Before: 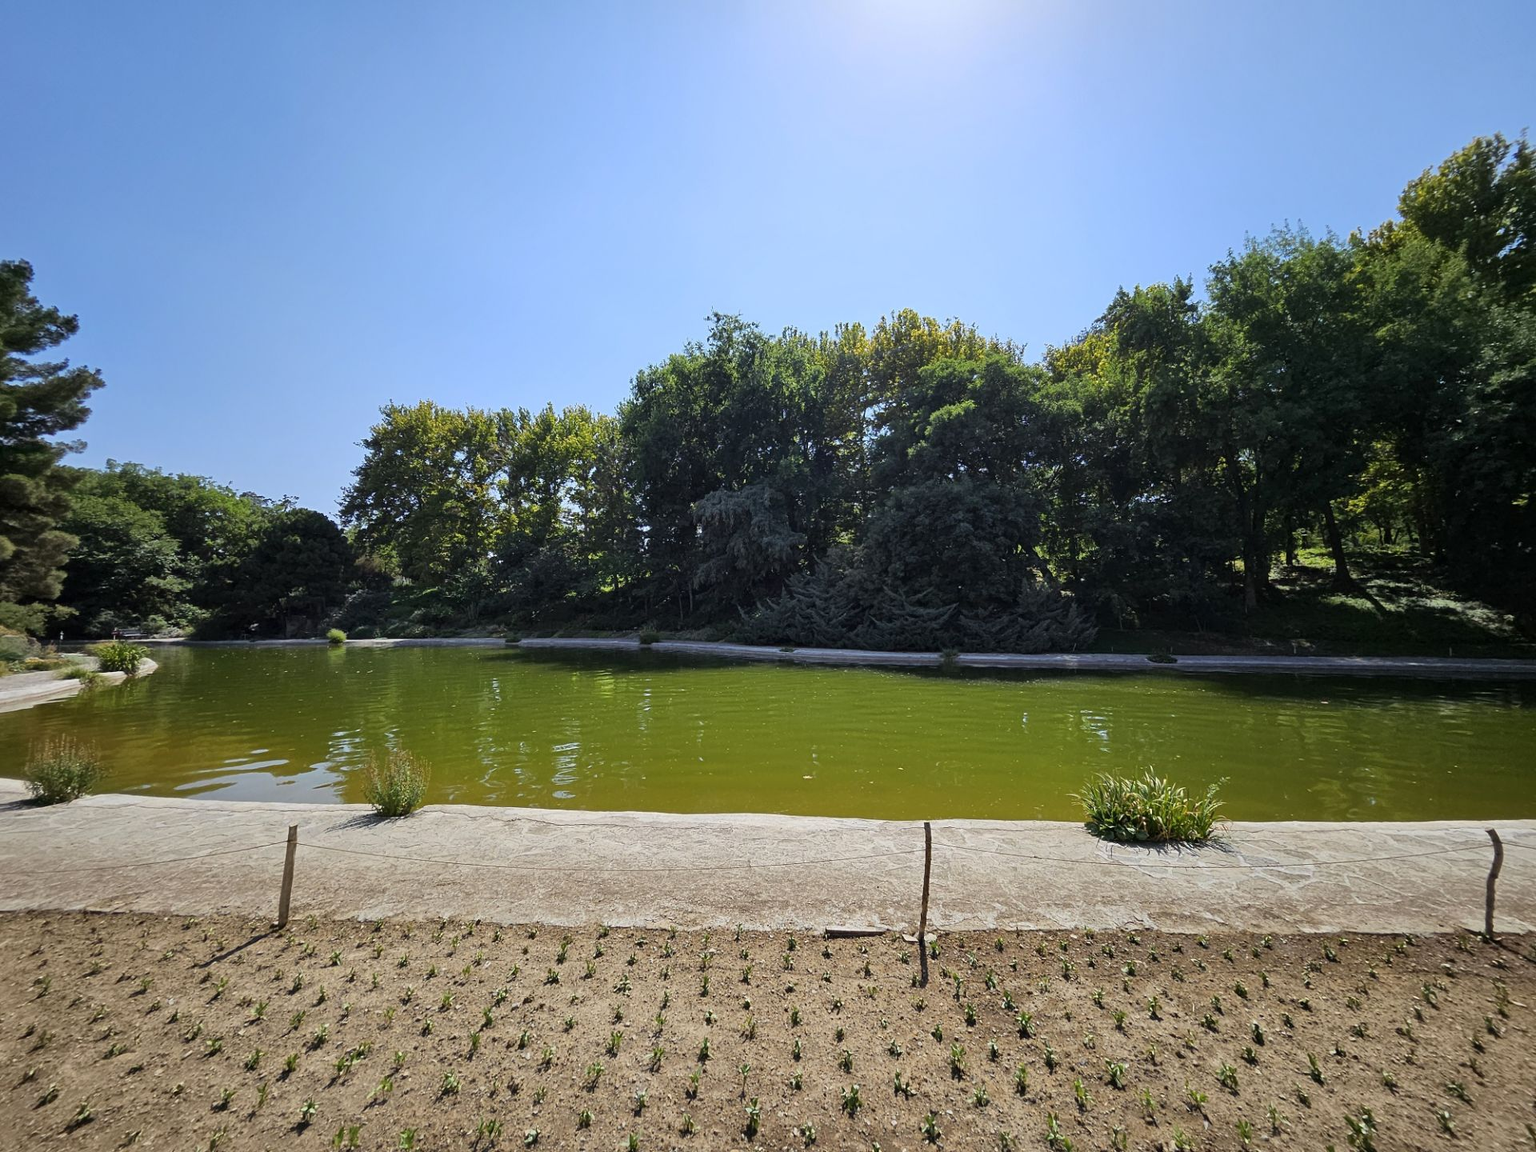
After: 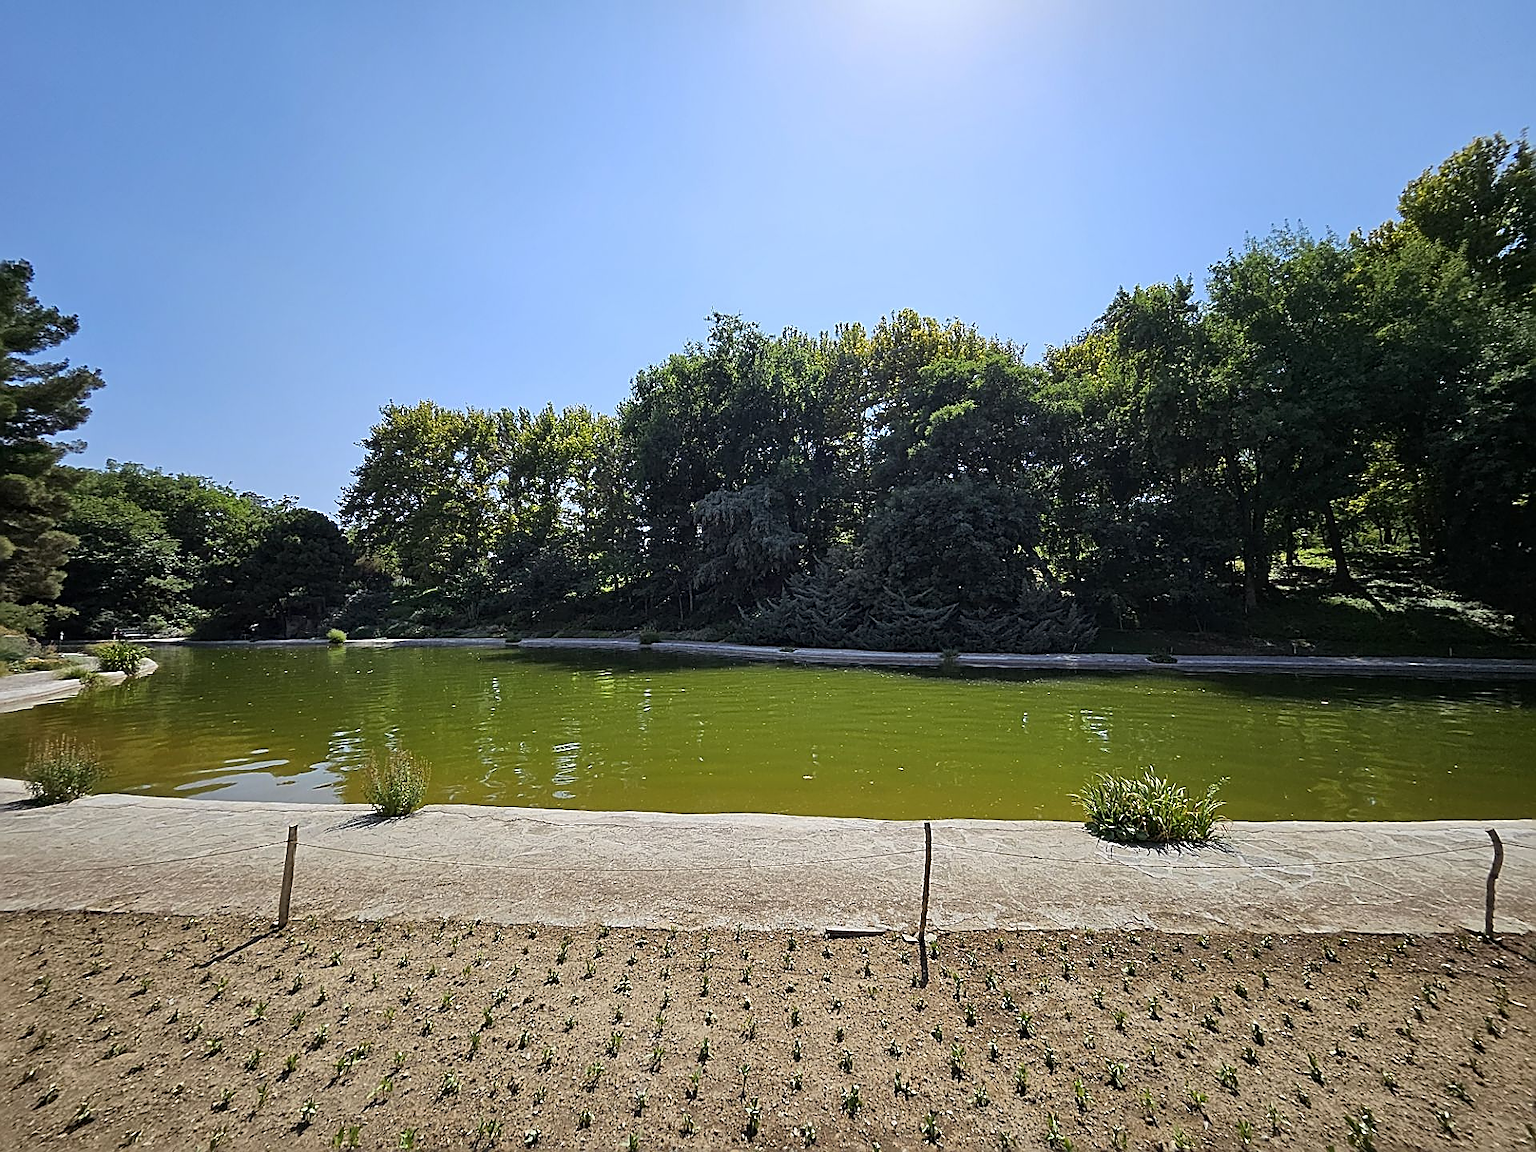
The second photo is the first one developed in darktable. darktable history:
sharpen: radius 1.669, amount 1.279
